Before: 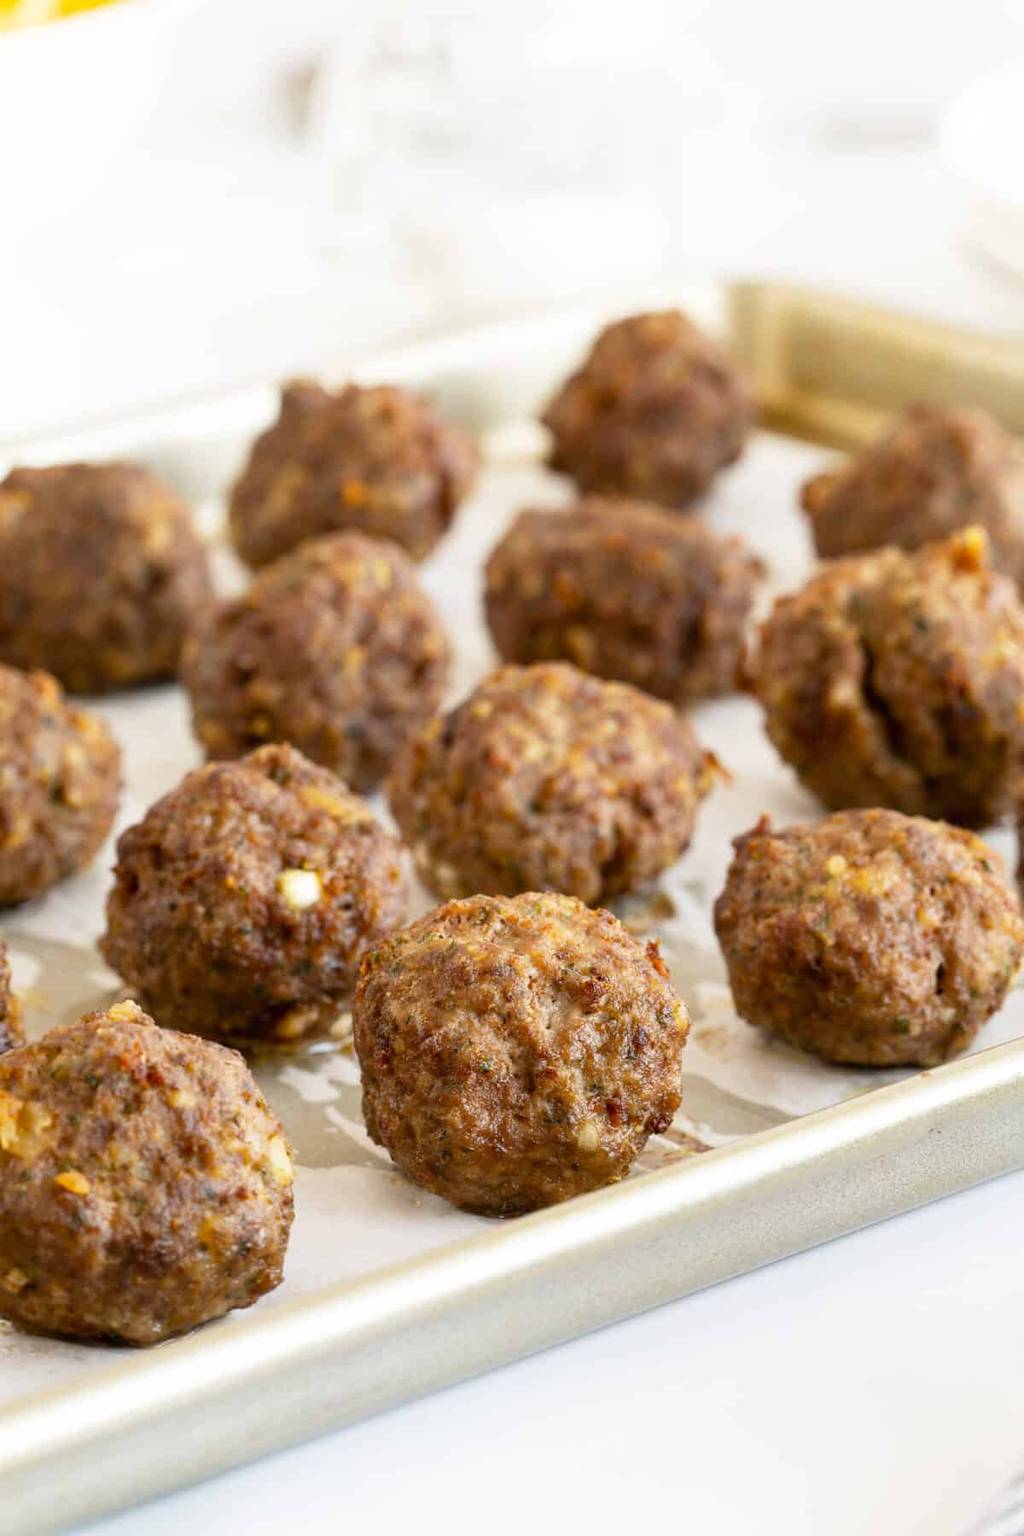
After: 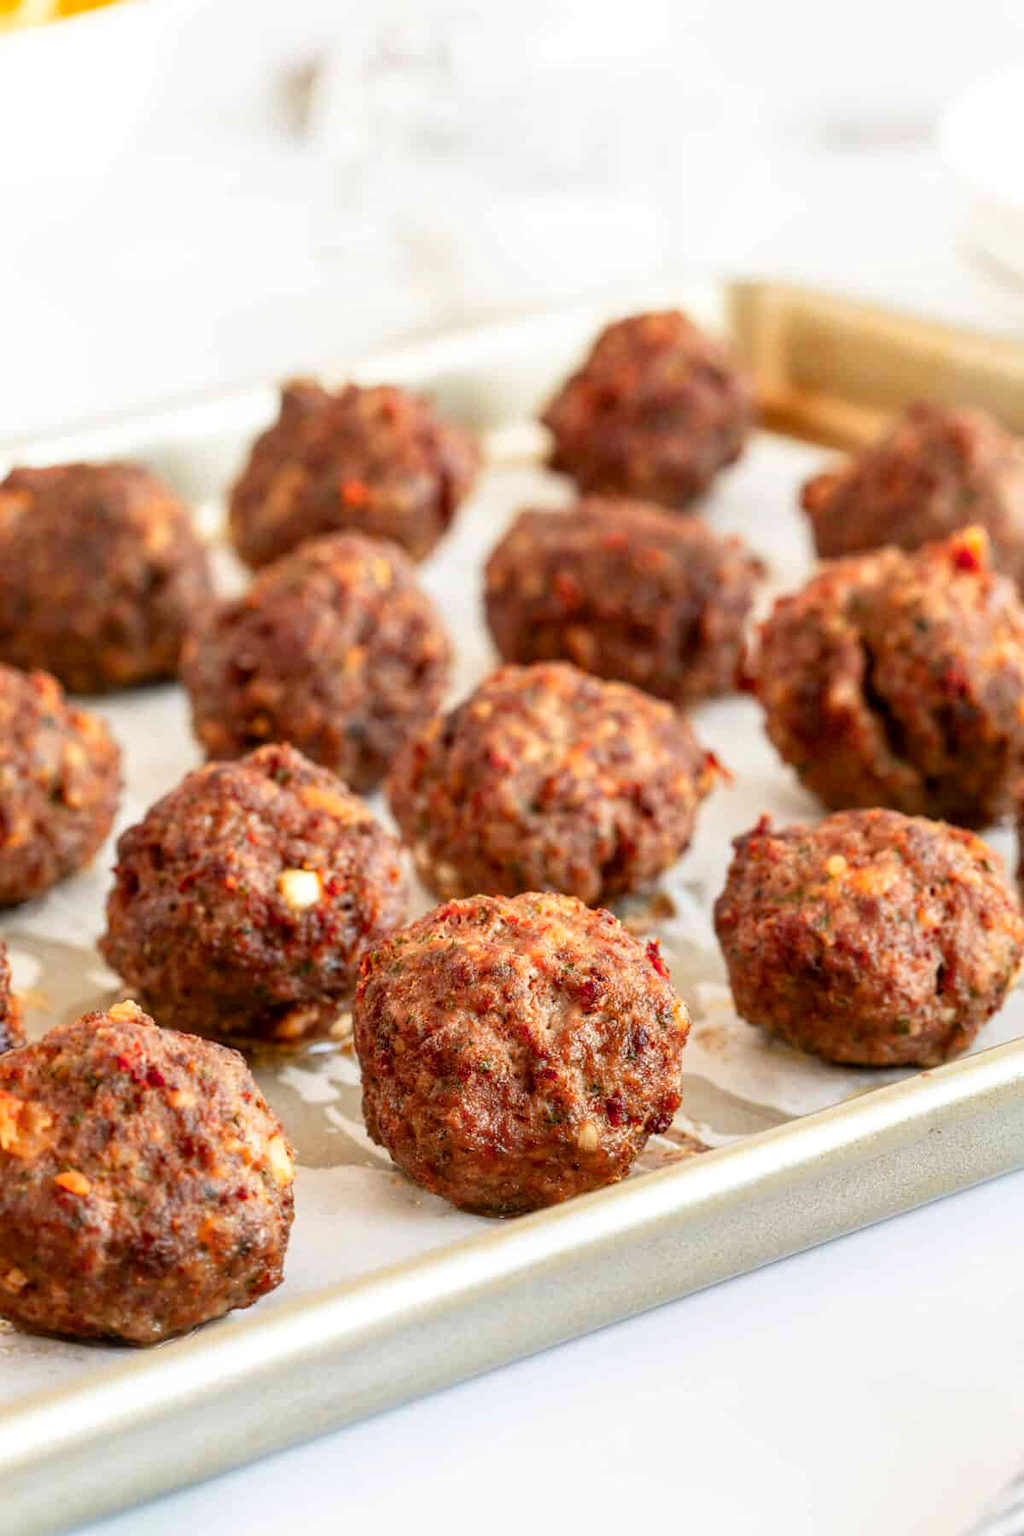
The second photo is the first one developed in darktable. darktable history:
color zones: curves: ch1 [(0.24, 0.634) (0.75, 0.5)]; ch2 [(0.253, 0.437) (0.745, 0.491)]
local contrast: on, module defaults
